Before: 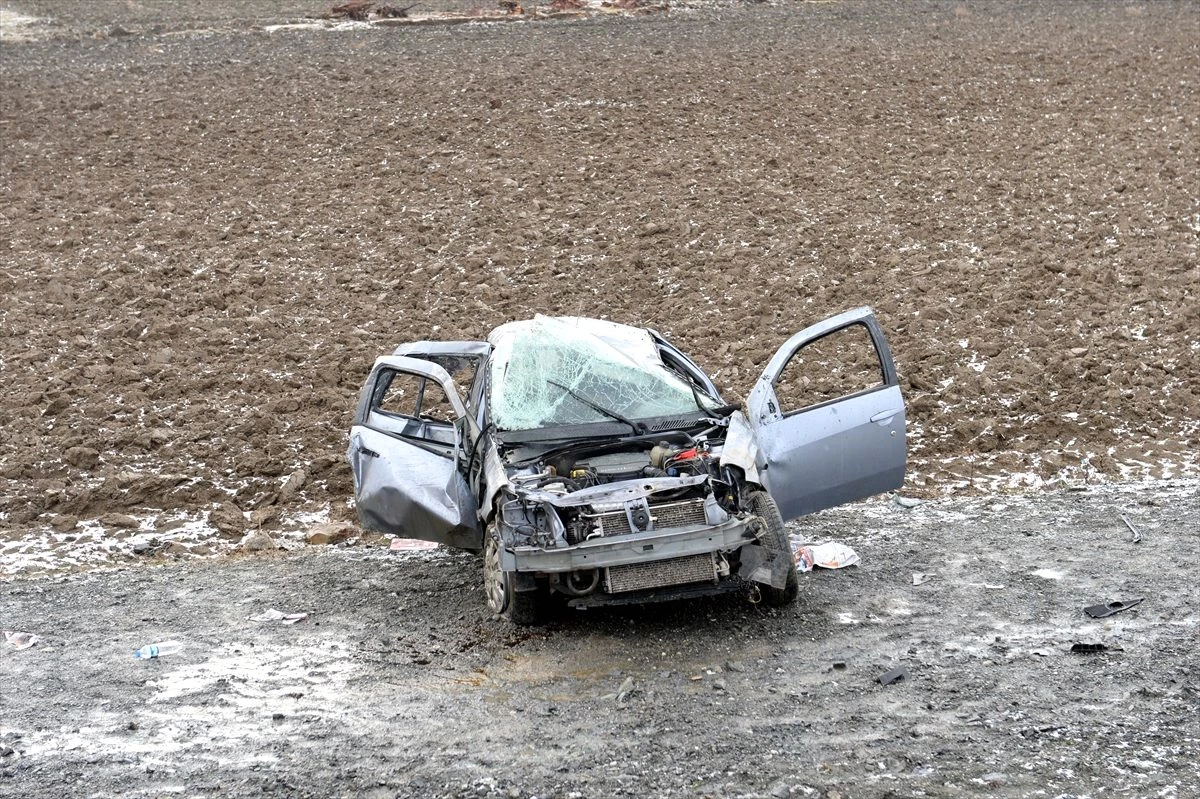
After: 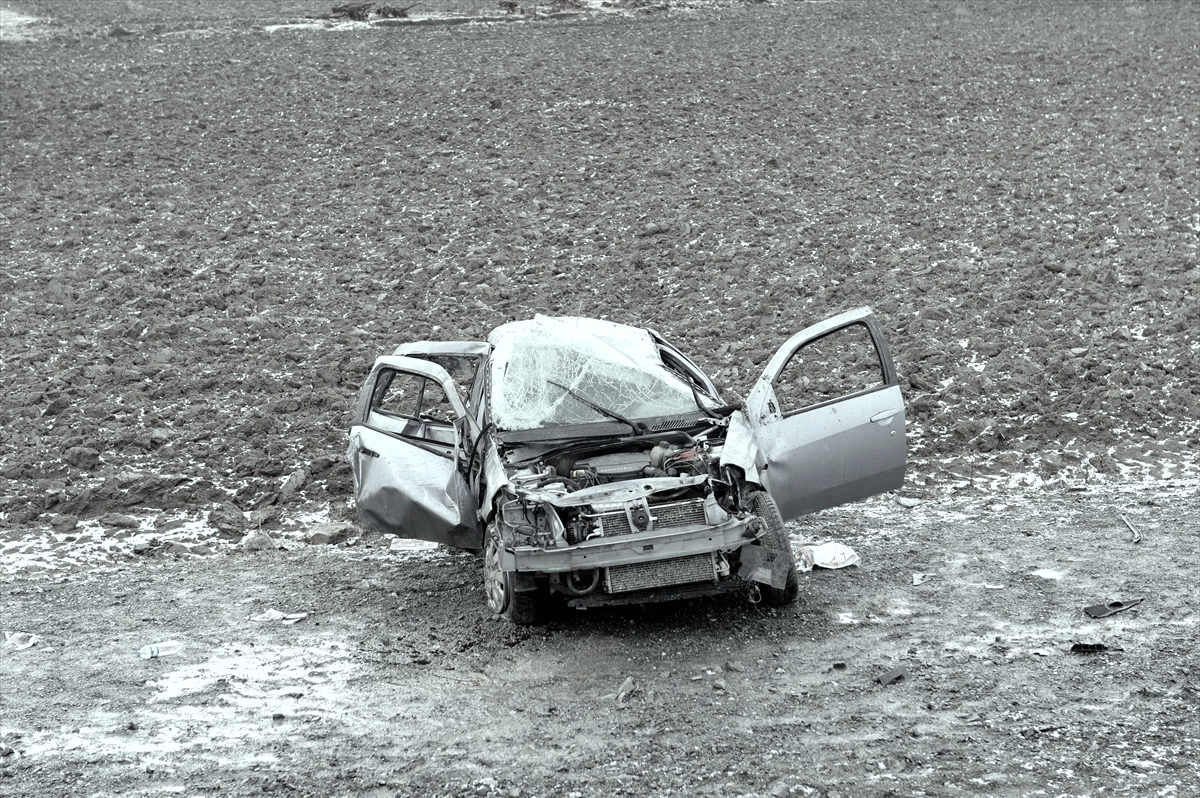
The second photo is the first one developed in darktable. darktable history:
crop: bottom 0.071%
color correction: saturation 0.2
color balance rgb: shadows lift › chroma 7.23%, shadows lift › hue 246.48°, highlights gain › chroma 5.38%, highlights gain › hue 196.93°, white fulcrum 1 EV
tone equalizer: on, module defaults
